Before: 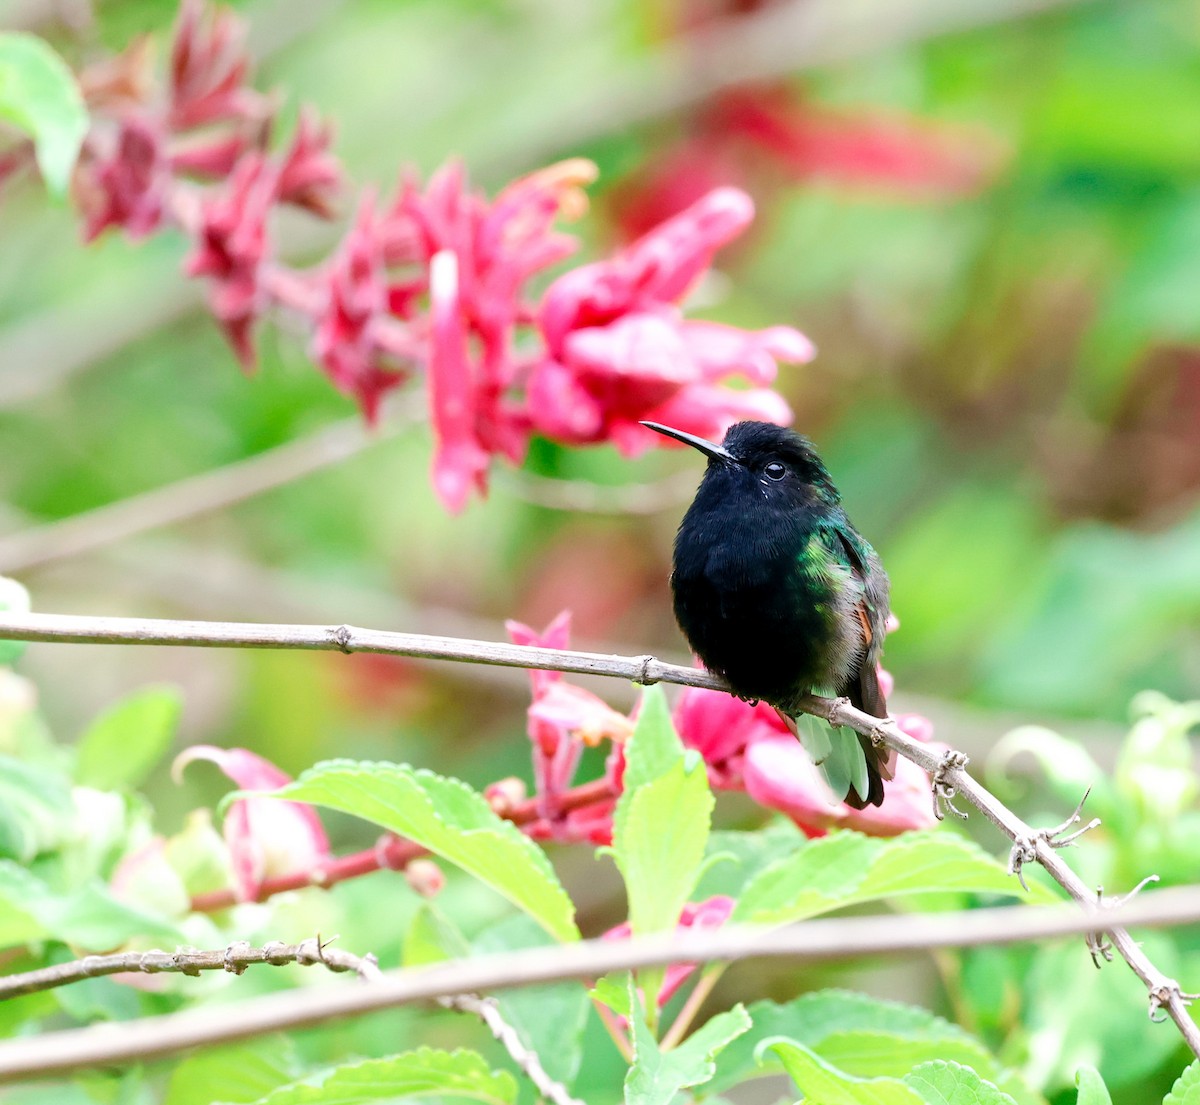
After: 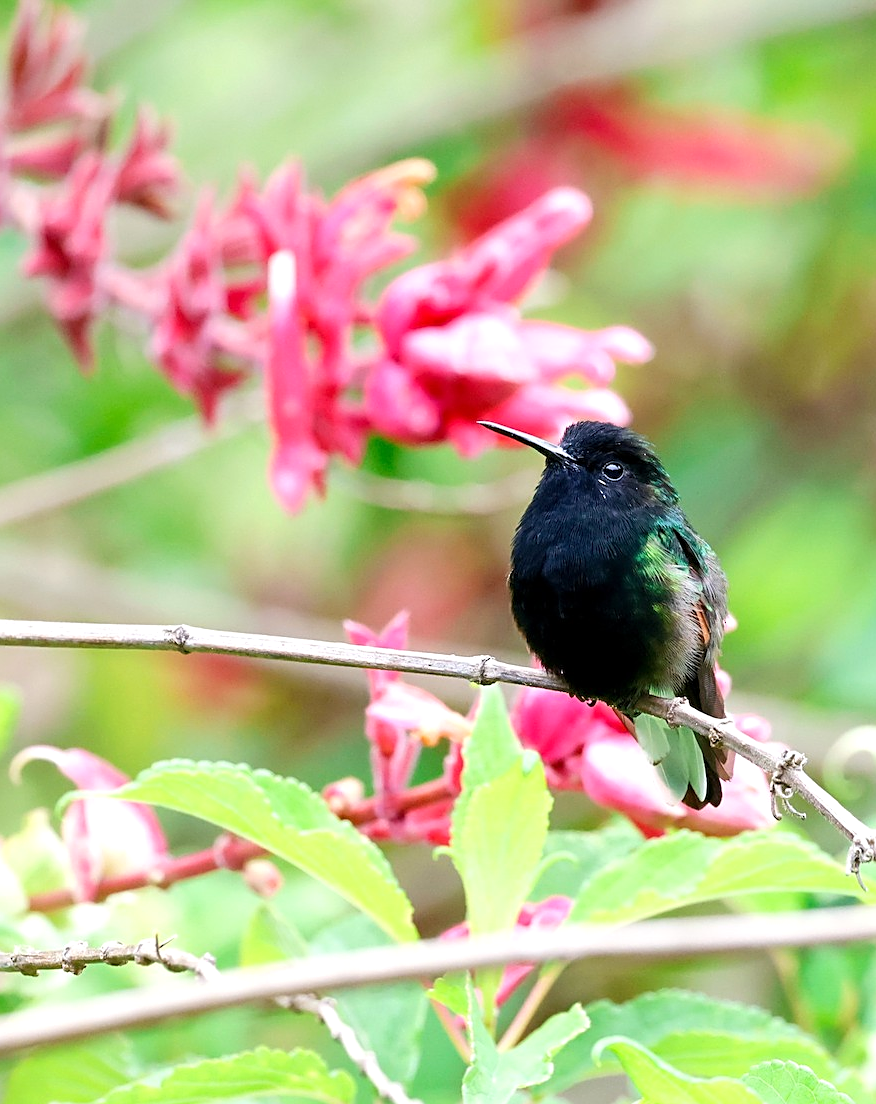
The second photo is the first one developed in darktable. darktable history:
crop: left 13.532%, right 13.441%
sharpen: on, module defaults
exposure: exposure 0.132 EV, compensate exposure bias true, compensate highlight preservation false
